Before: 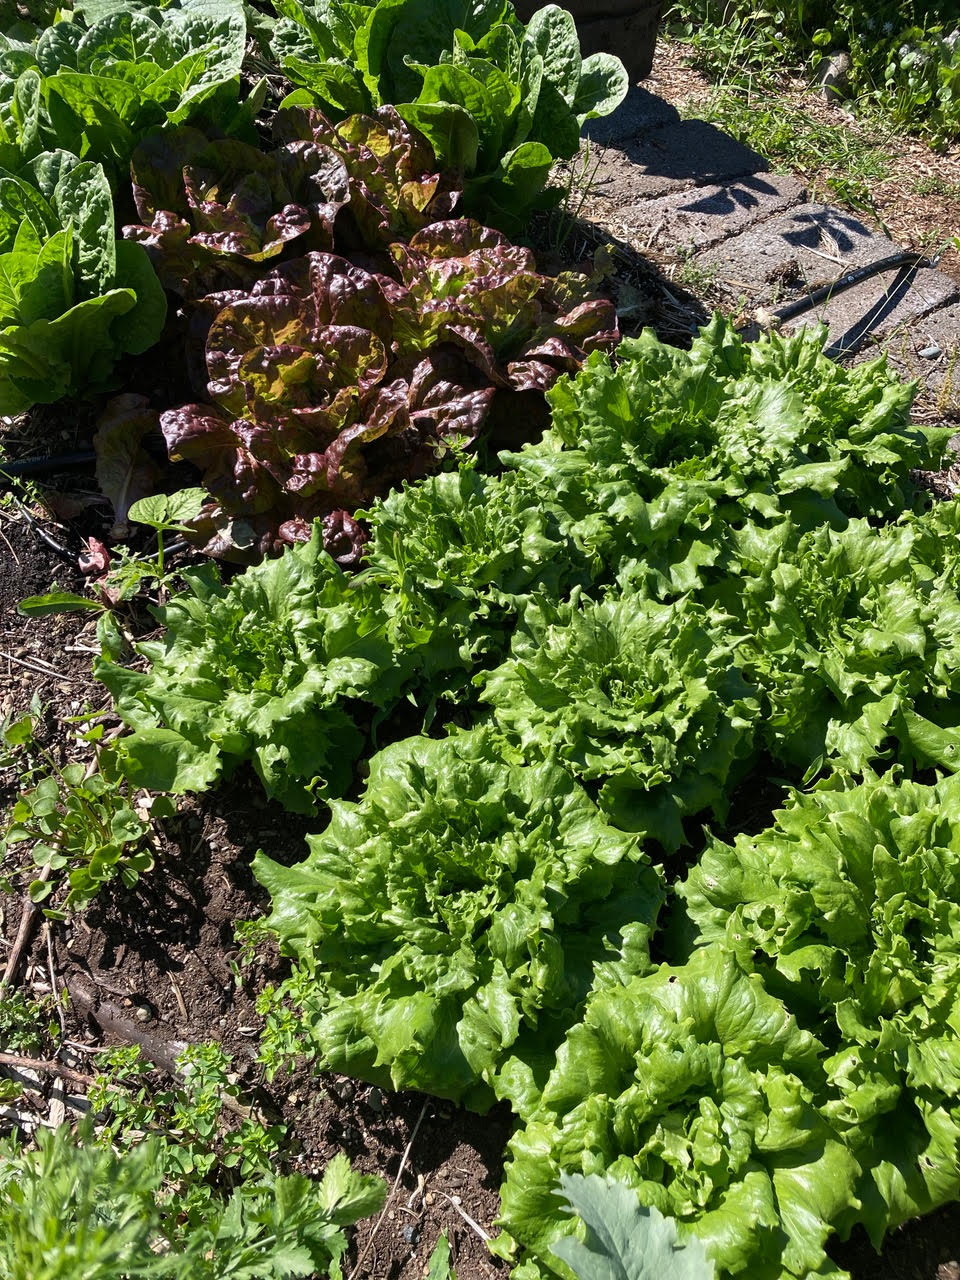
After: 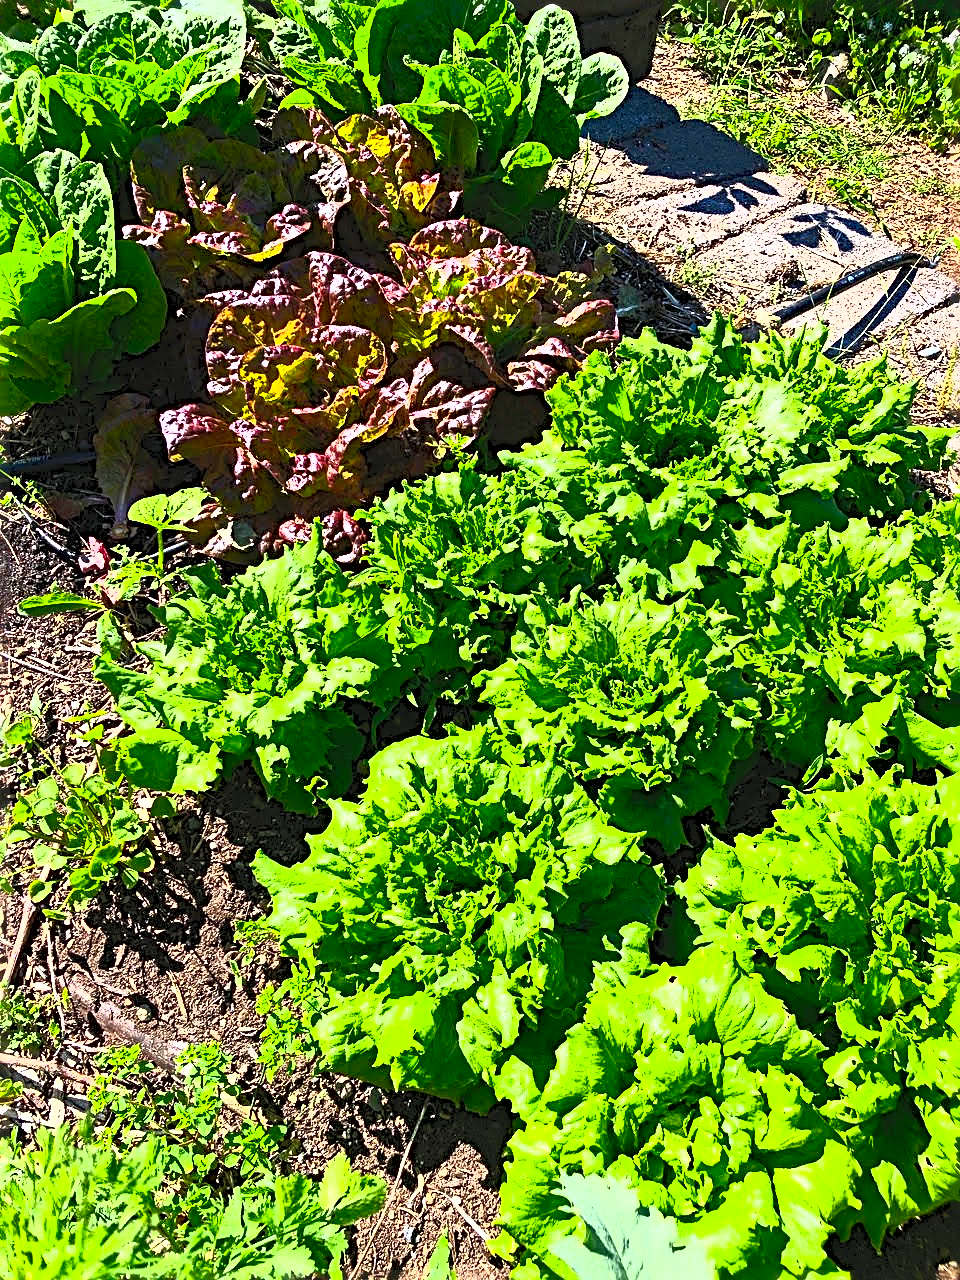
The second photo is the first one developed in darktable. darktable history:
sharpen: radius 3.69, amount 0.928
contrast brightness saturation: contrast 1, brightness 1, saturation 1
